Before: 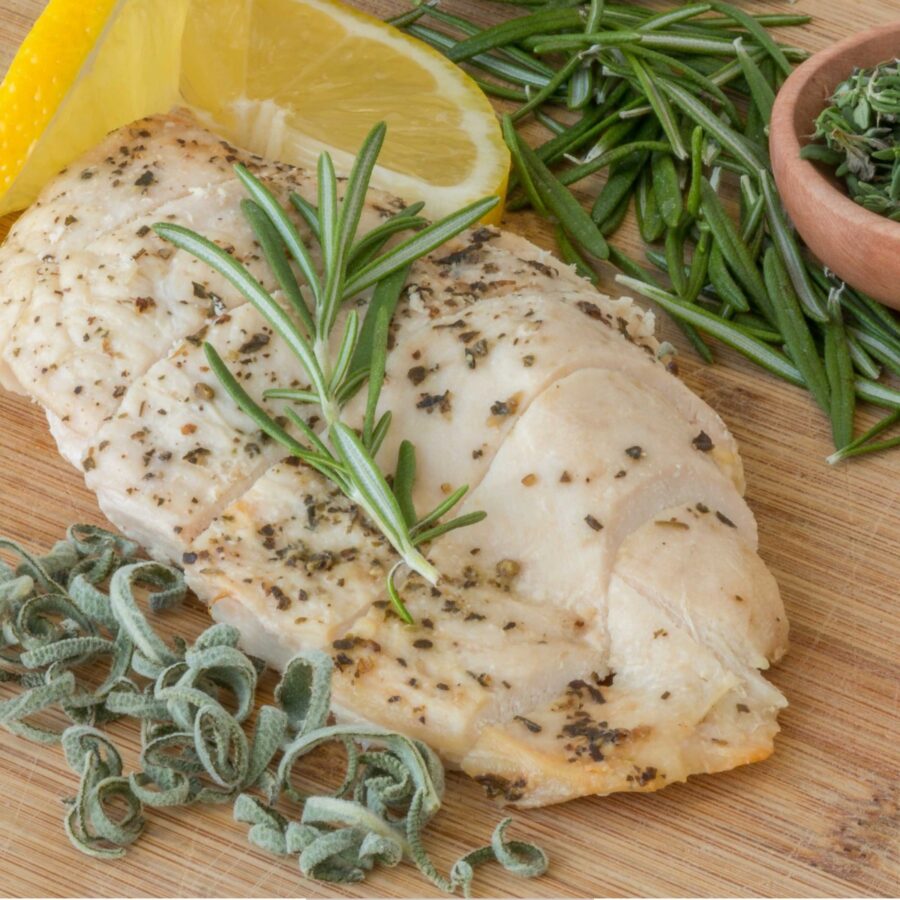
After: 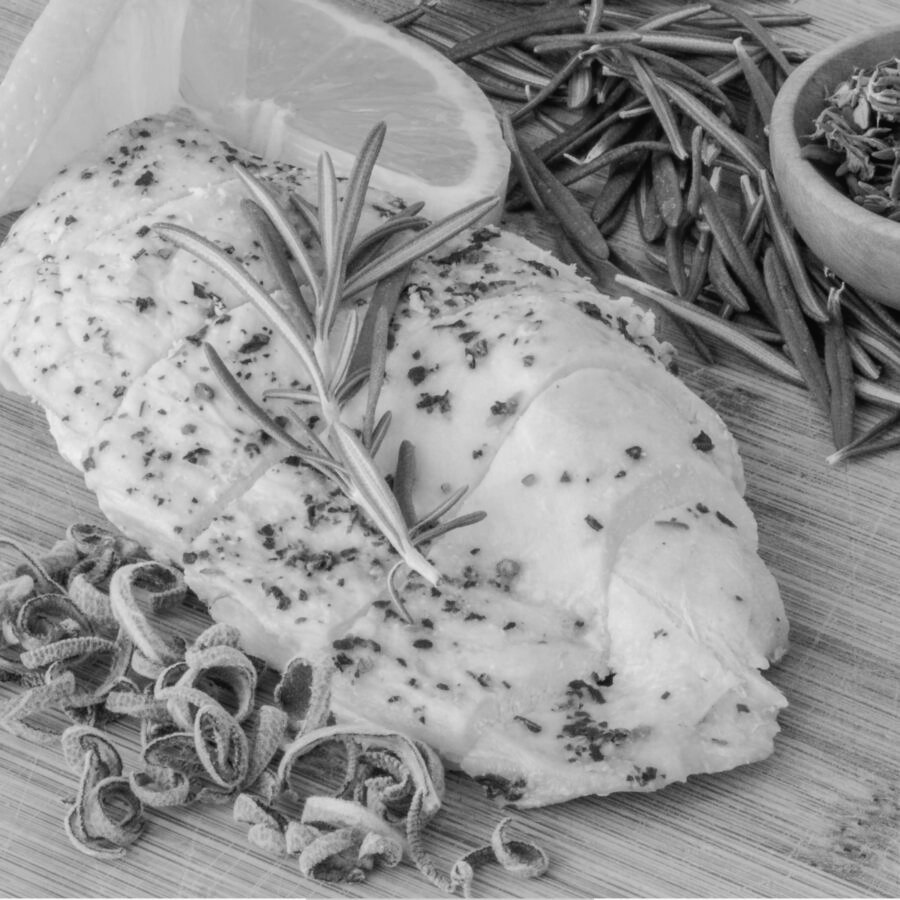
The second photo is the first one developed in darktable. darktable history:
monochrome: on, module defaults
white balance: red 0.871, blue 1.249
color balance rgb: shadows lift › chroma 9.92%, shadows lift › hue 45.12°, power › luminance 3.26%, power › hue 231.93°, global offset › luminance 0.4%, global offset › chroma 0.21%, global offset › hue 255.02°
tone curve: curves: ch0 [(0, 0.019) (0.11, 0.036) (0.259, 0.214) (0.378, 0.365) (0.499, 0.529) (1, 1)], color space Lab, linked channels, preserve colors none
